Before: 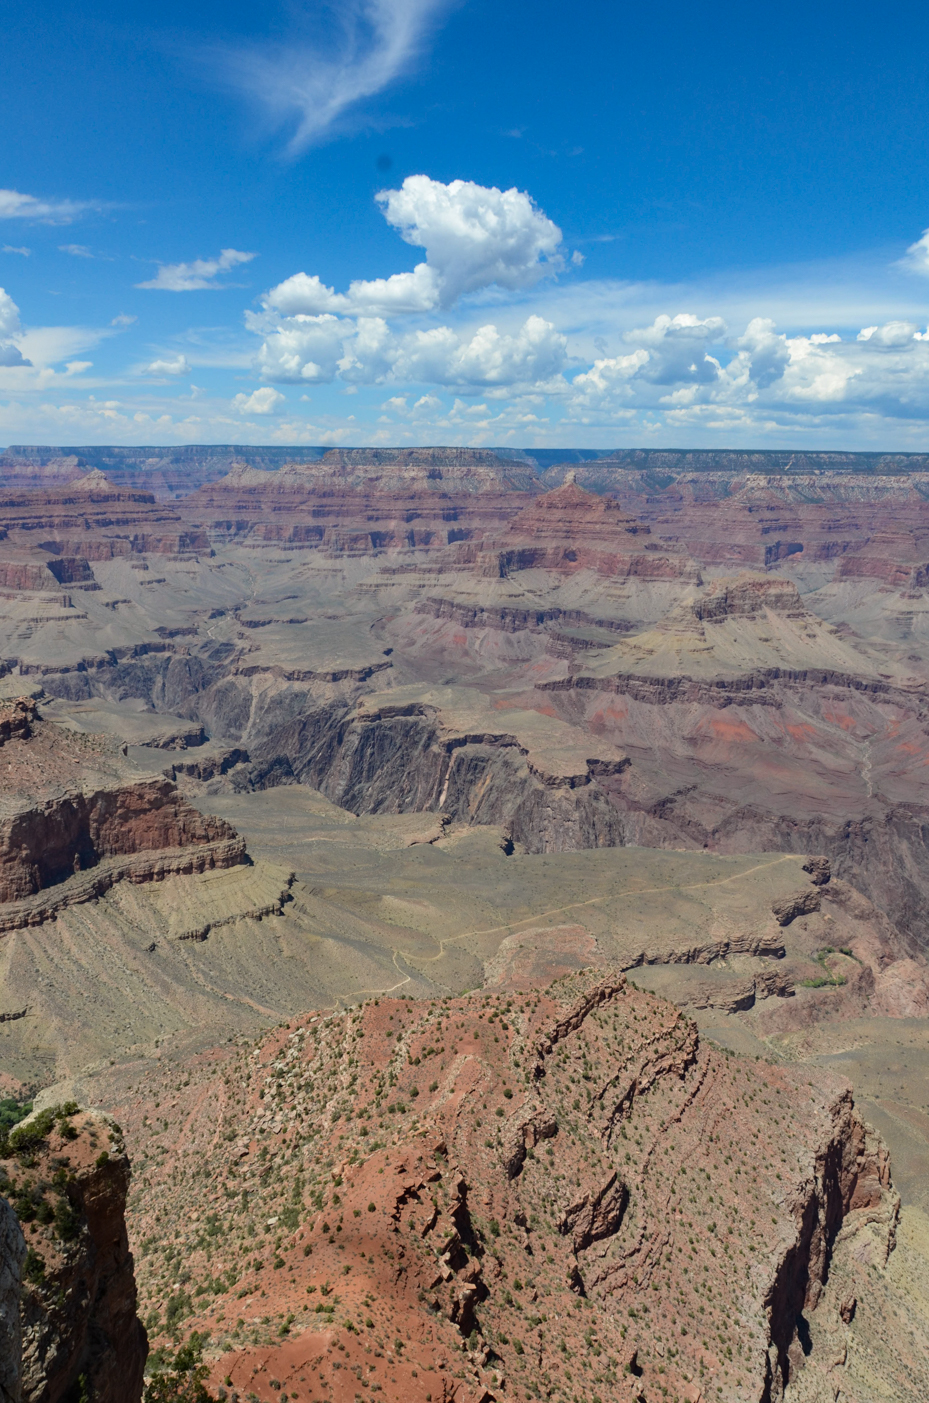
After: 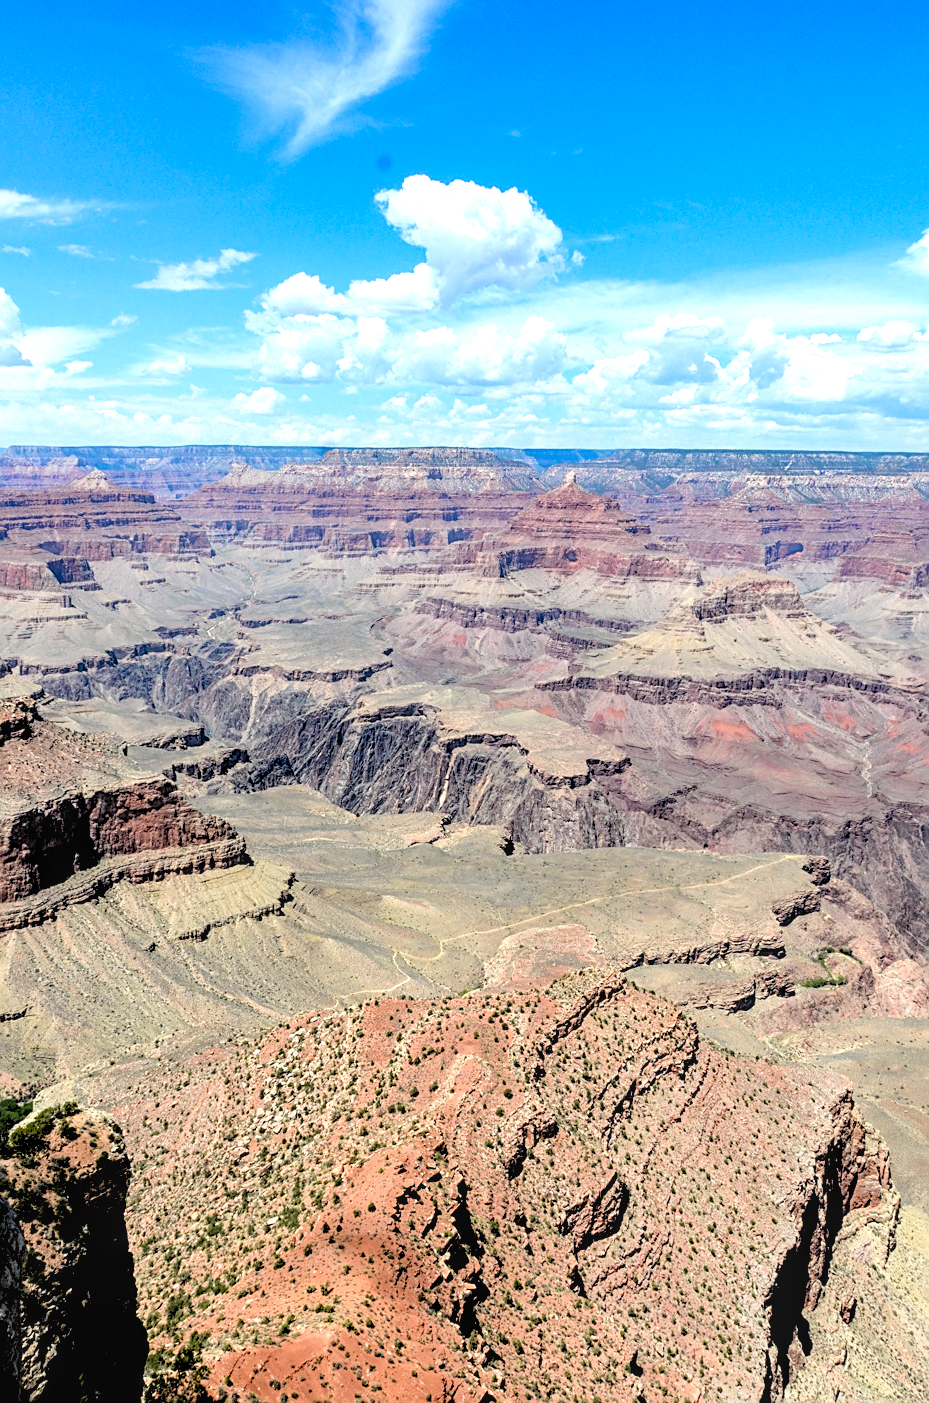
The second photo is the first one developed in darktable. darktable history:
levels: levels [0.036, 0.364, 0.827]
filmic rgb: middle gray luminance 8.7%, black relative exposure -6.28 EV, white relative exposure 2.72 EV, target black luminance 0%, hardness 4.73, latitude 73.26%, contrast 1.333, shadows ↔ highlights balance 9.51%
color zones: curves: ch0 [(0.25, 0.5) (0.347, 0.092) (0.75, 0.5)]; ch1 [(0.25, 0.5) (0.33, 0.51) (0.75, 0.5)]
local contrast: on, module defaults
sharpen: on, module defaults
